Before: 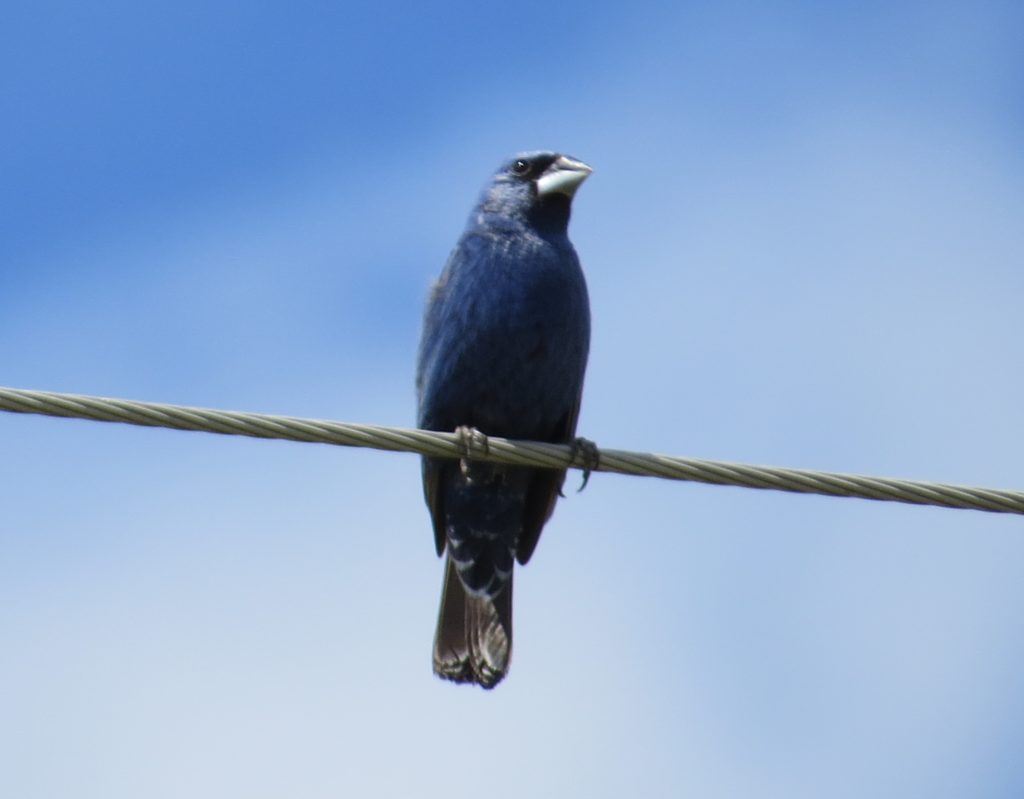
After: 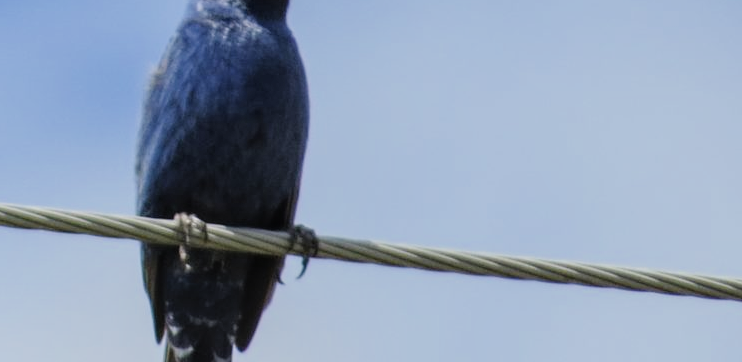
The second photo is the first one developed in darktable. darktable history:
exposure: black level correction -0.002, exposure 0.542 EV, compensate exposure bias true, compensate highlight preservation false
crop and rotate: left 27.488%, top 26.753%, bottom 27.828%
local contrast: on, module defaults
contrast equalizer: y [[0.509, 0.517, 0.523, 0.523, 0.517, 0.509], [0.5 ×6], [0.5 ×6], [0 ×6], [0 ×6]], mix 0.31
filmic rgb: black relative exposure -7.48 EV, white relative exposure 4.88 EV, hardness 3.4
